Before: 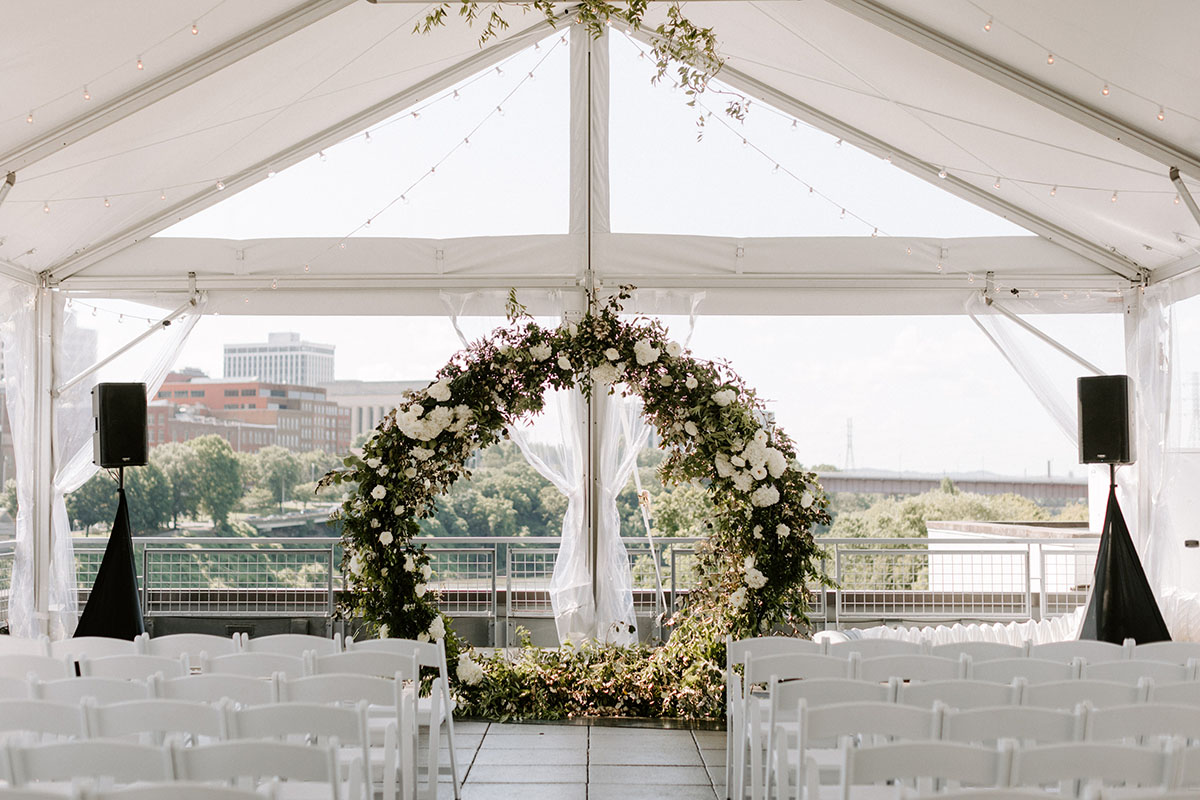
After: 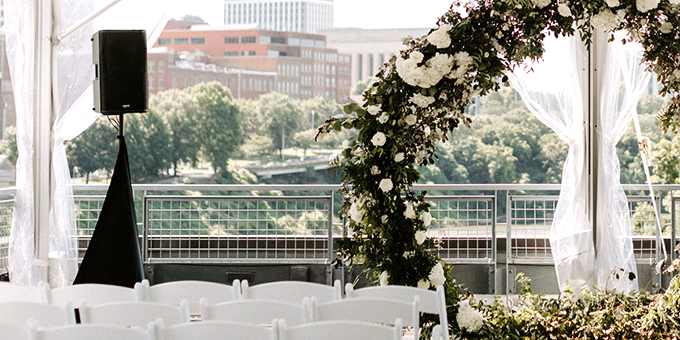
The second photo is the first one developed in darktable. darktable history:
tone equalizer: -8 EV -0.432 EV, -7 EV -0.396 EV, -6 EV -0.318 EV, -5 EV -0.208 EV, -3 EV 0.228 EV, -2 EV 0.354 EV, -1 EV 0.37 EV, +0 EV 0.423 EV, edges refinement/feathering 500, mask exposure compensation -1.57 EV, preserve details no
crop: top 44.241%, right 43.265%, bottom 13.163%
